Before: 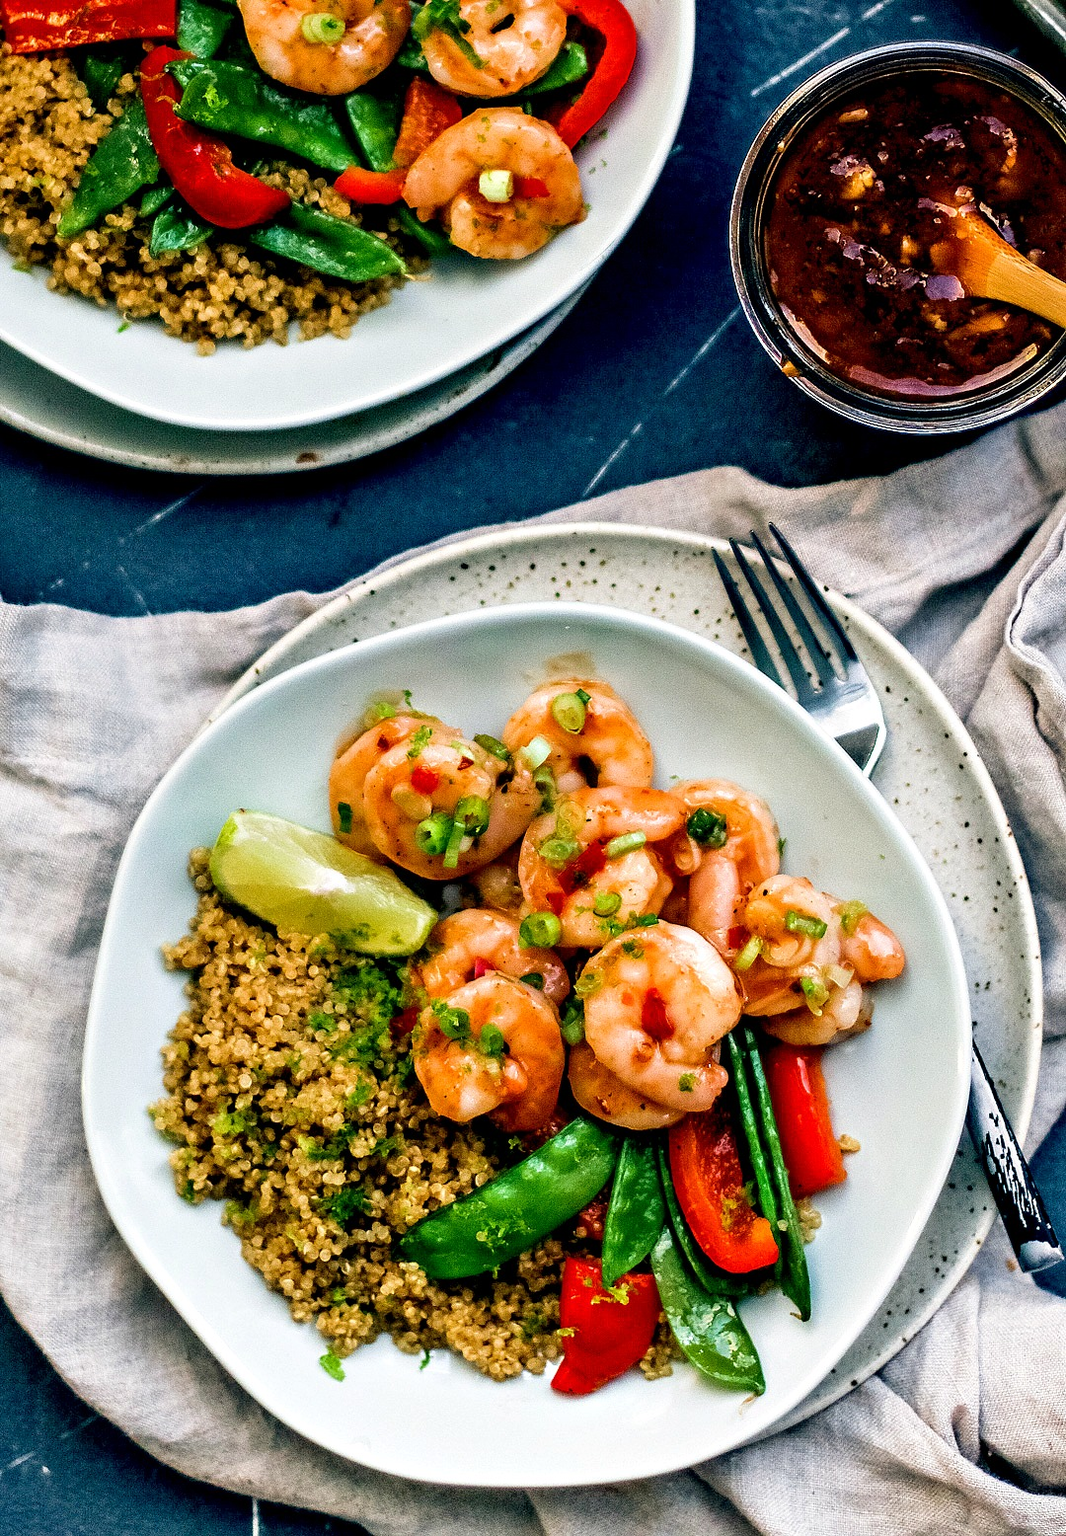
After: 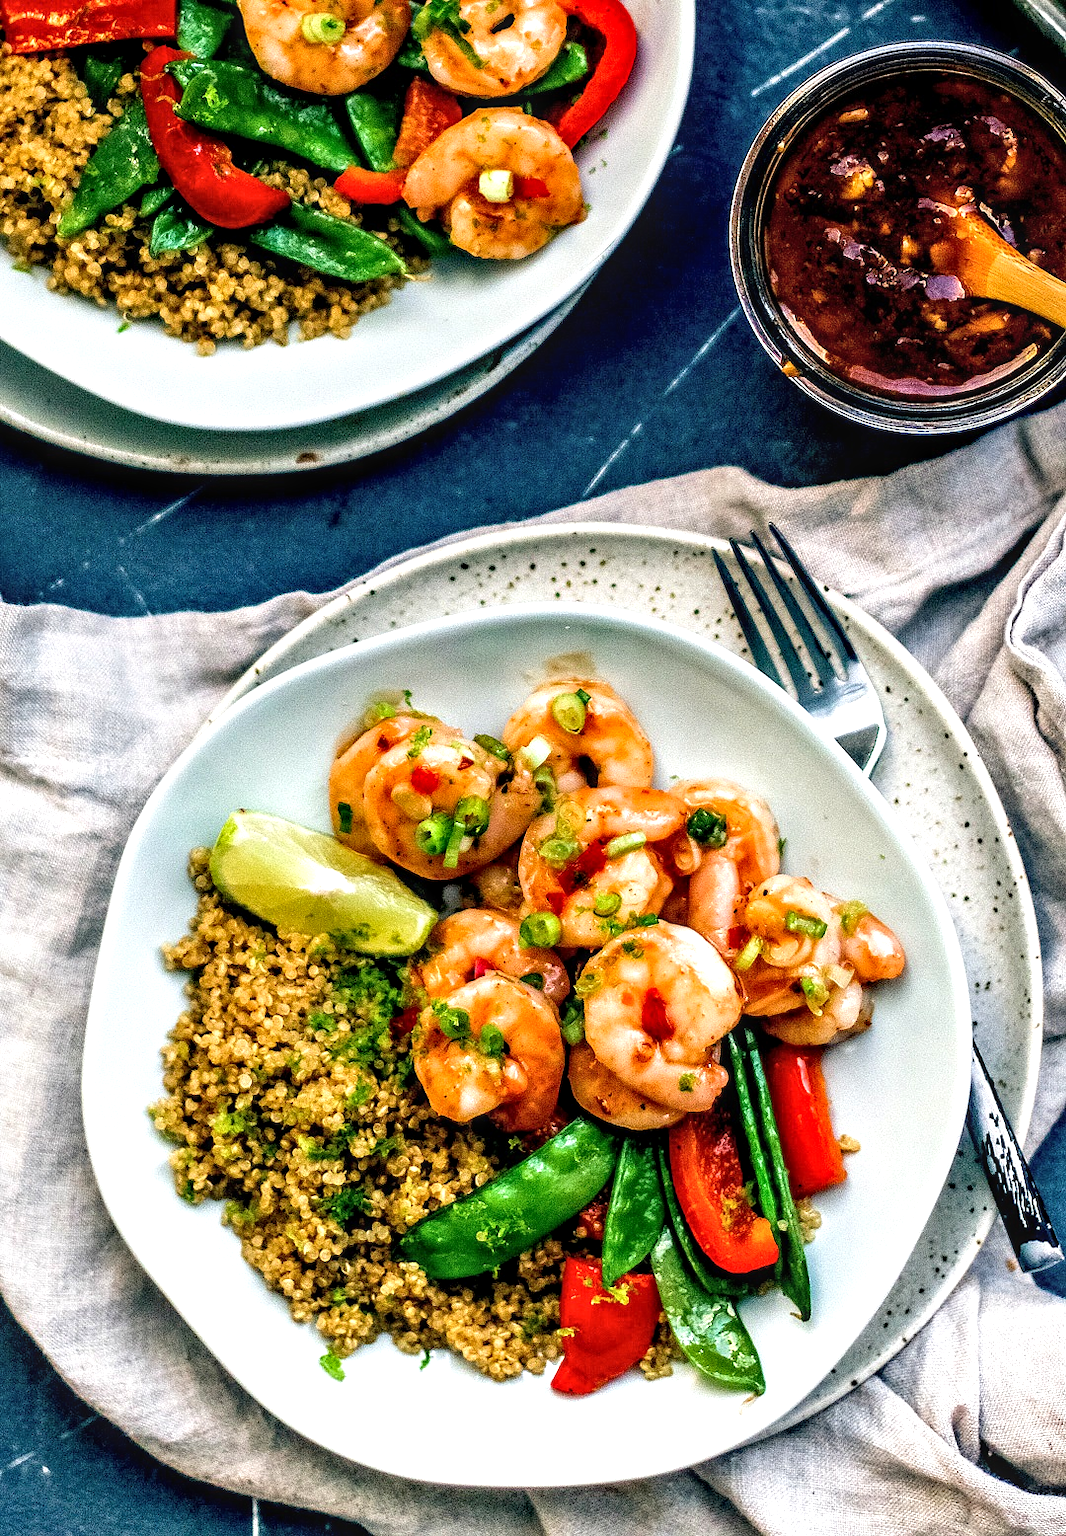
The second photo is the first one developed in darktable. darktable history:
local contrast: detail 130%
exposure: exposure 0.367 EV, compensate highlight preservation false
